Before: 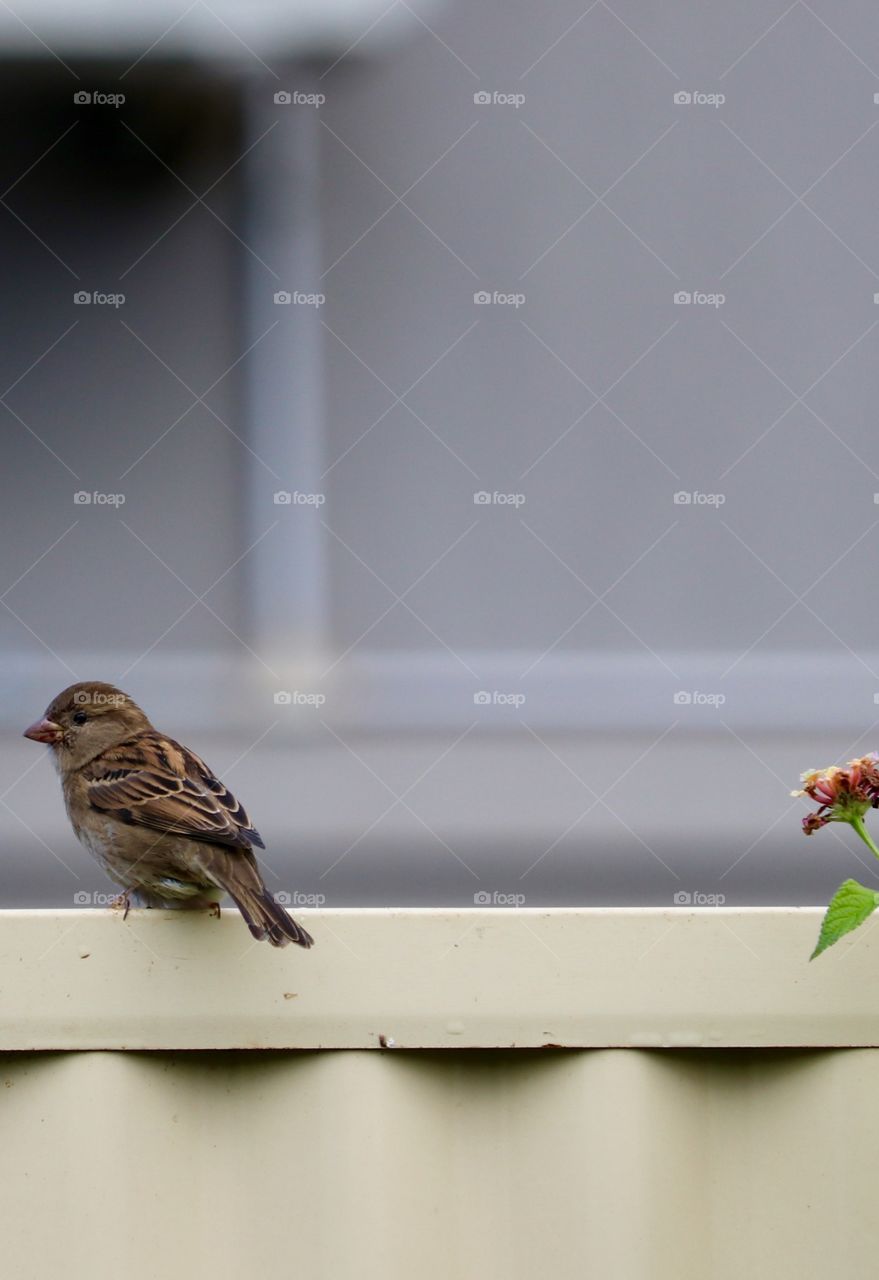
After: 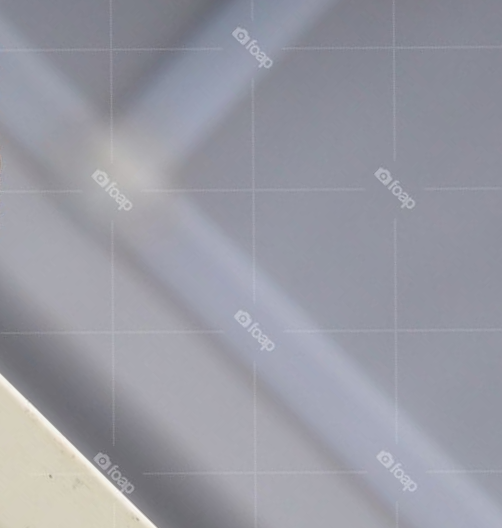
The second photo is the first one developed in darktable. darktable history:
crop and rotate: angle -44.61°, top 16.627%, right 0.782%, bottom 11.717%
